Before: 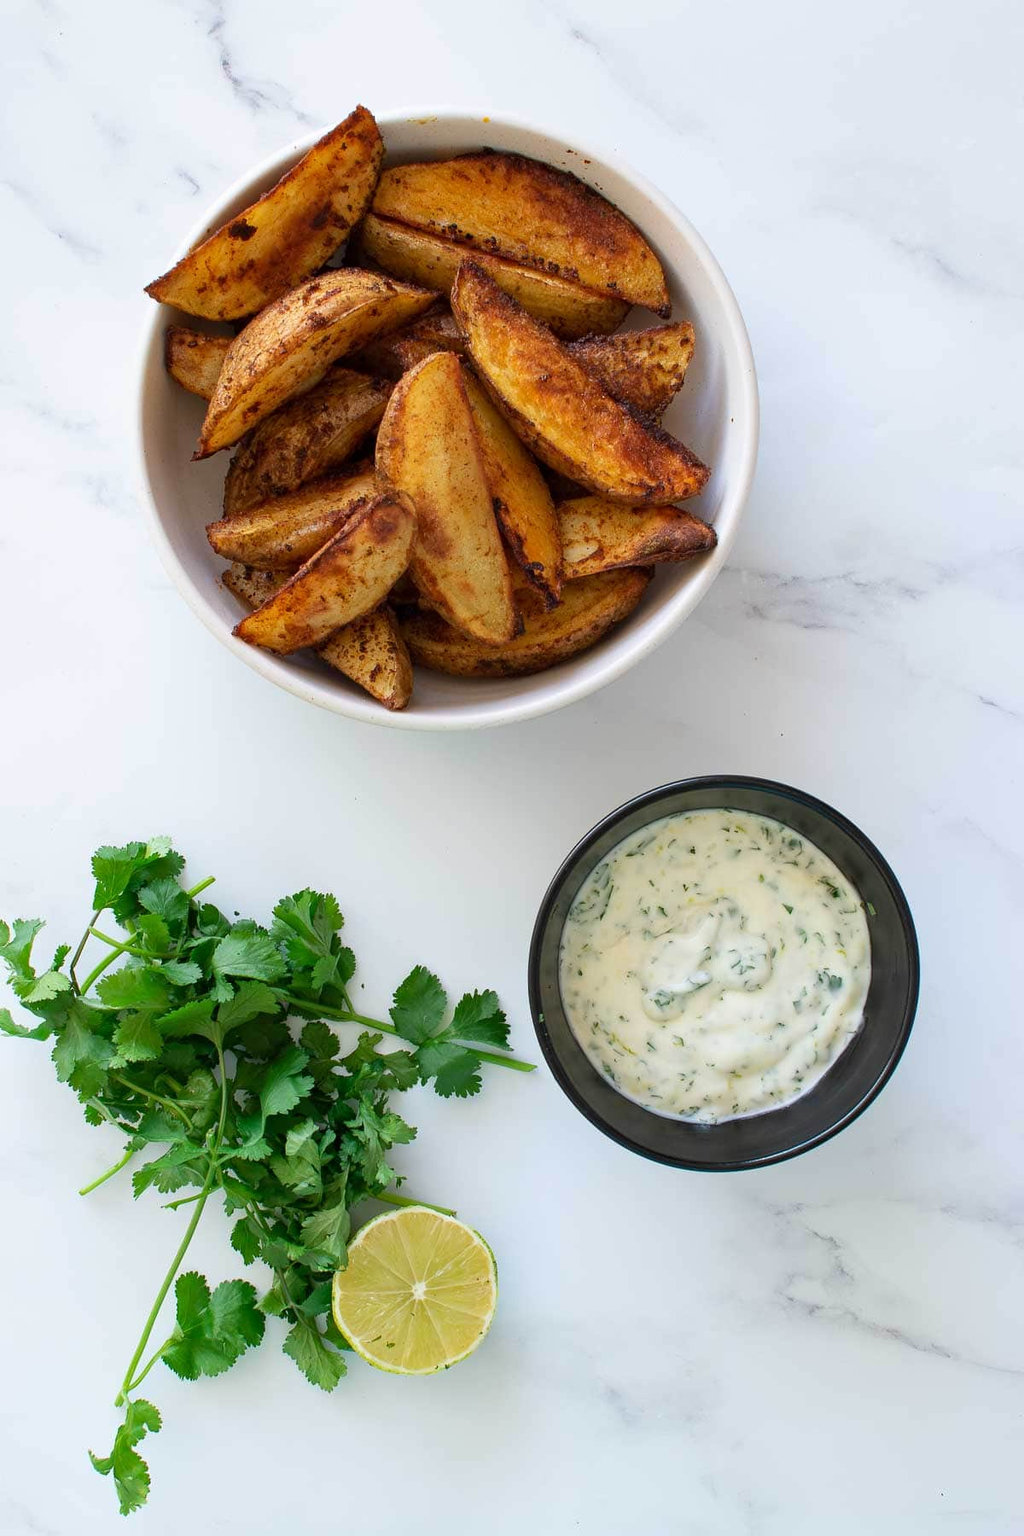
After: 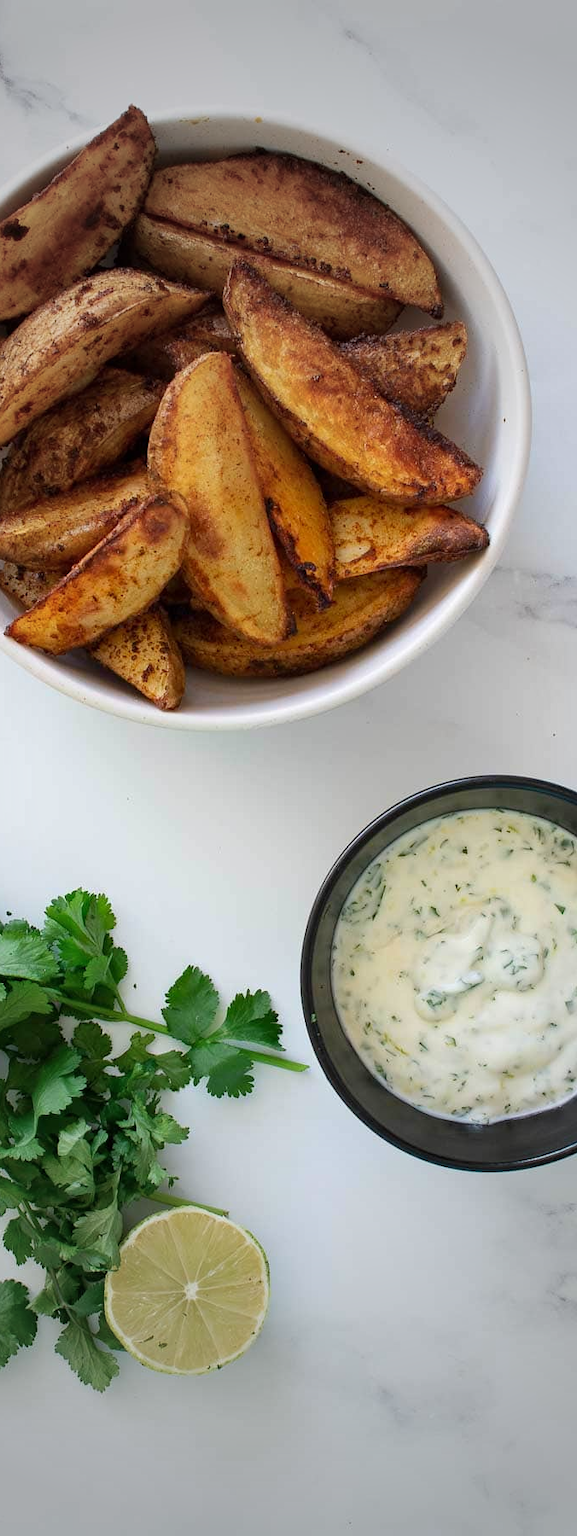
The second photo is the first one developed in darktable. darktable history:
vignetting: fall-off start 34.57%, fall-off radius 64.92%, width/height ratio 0.957
base curve: curves: ch0 [(0, 0) (0.283, 0.295) (1, 1)], preserve colors none
crop and rotate: left 22.325%, right 21.192%
